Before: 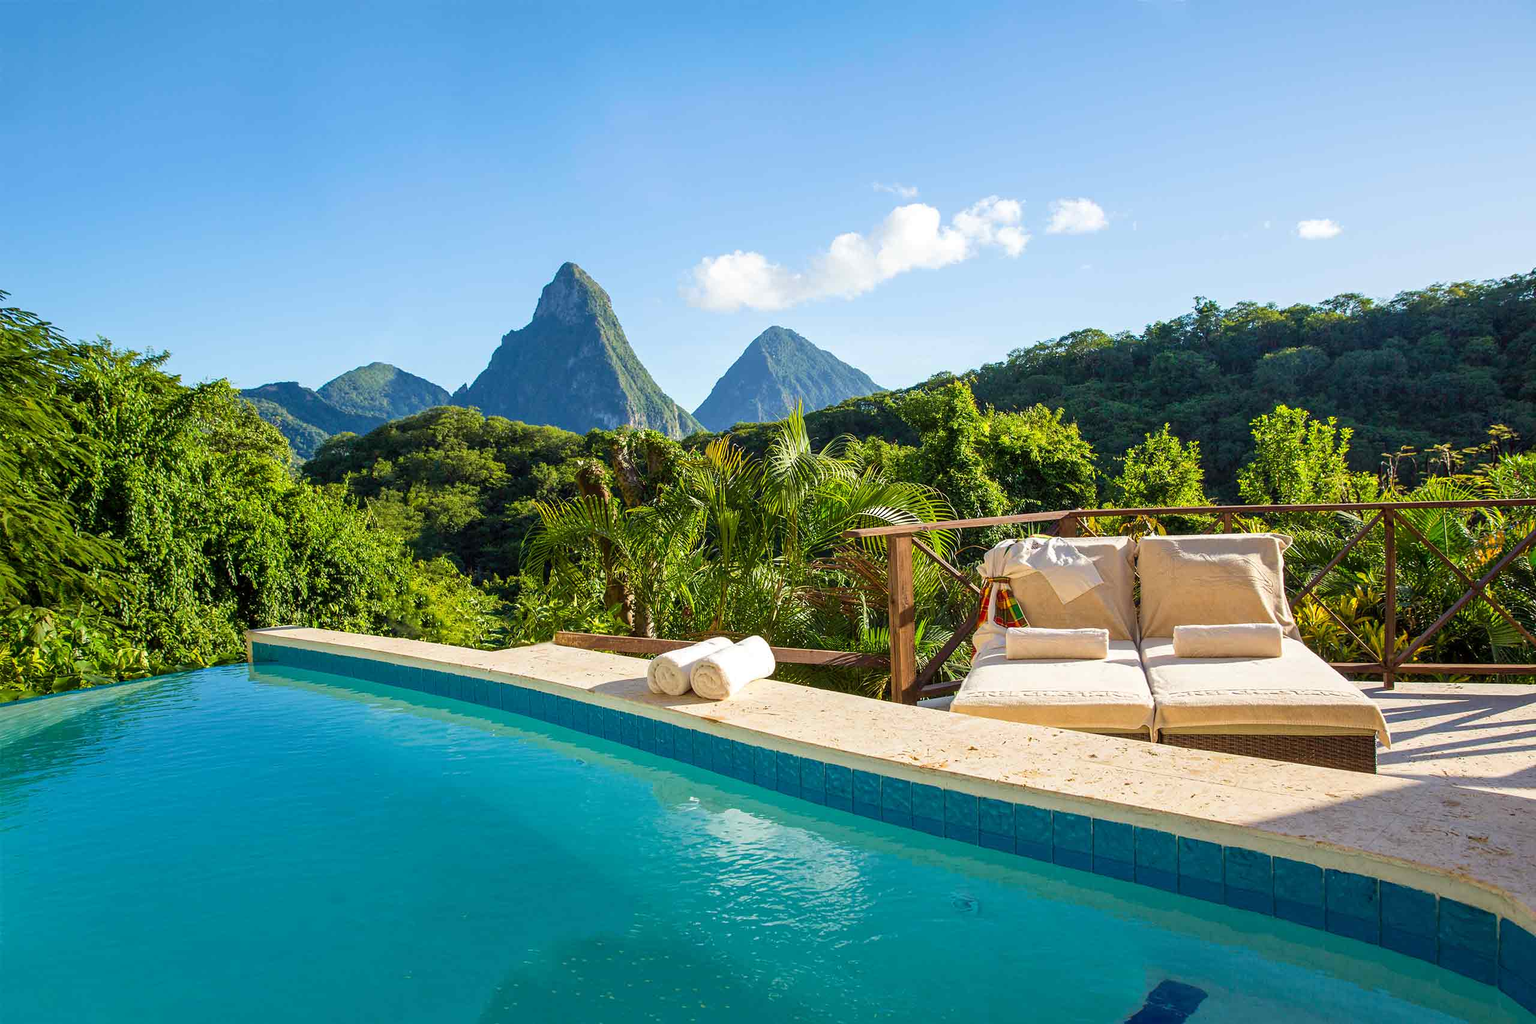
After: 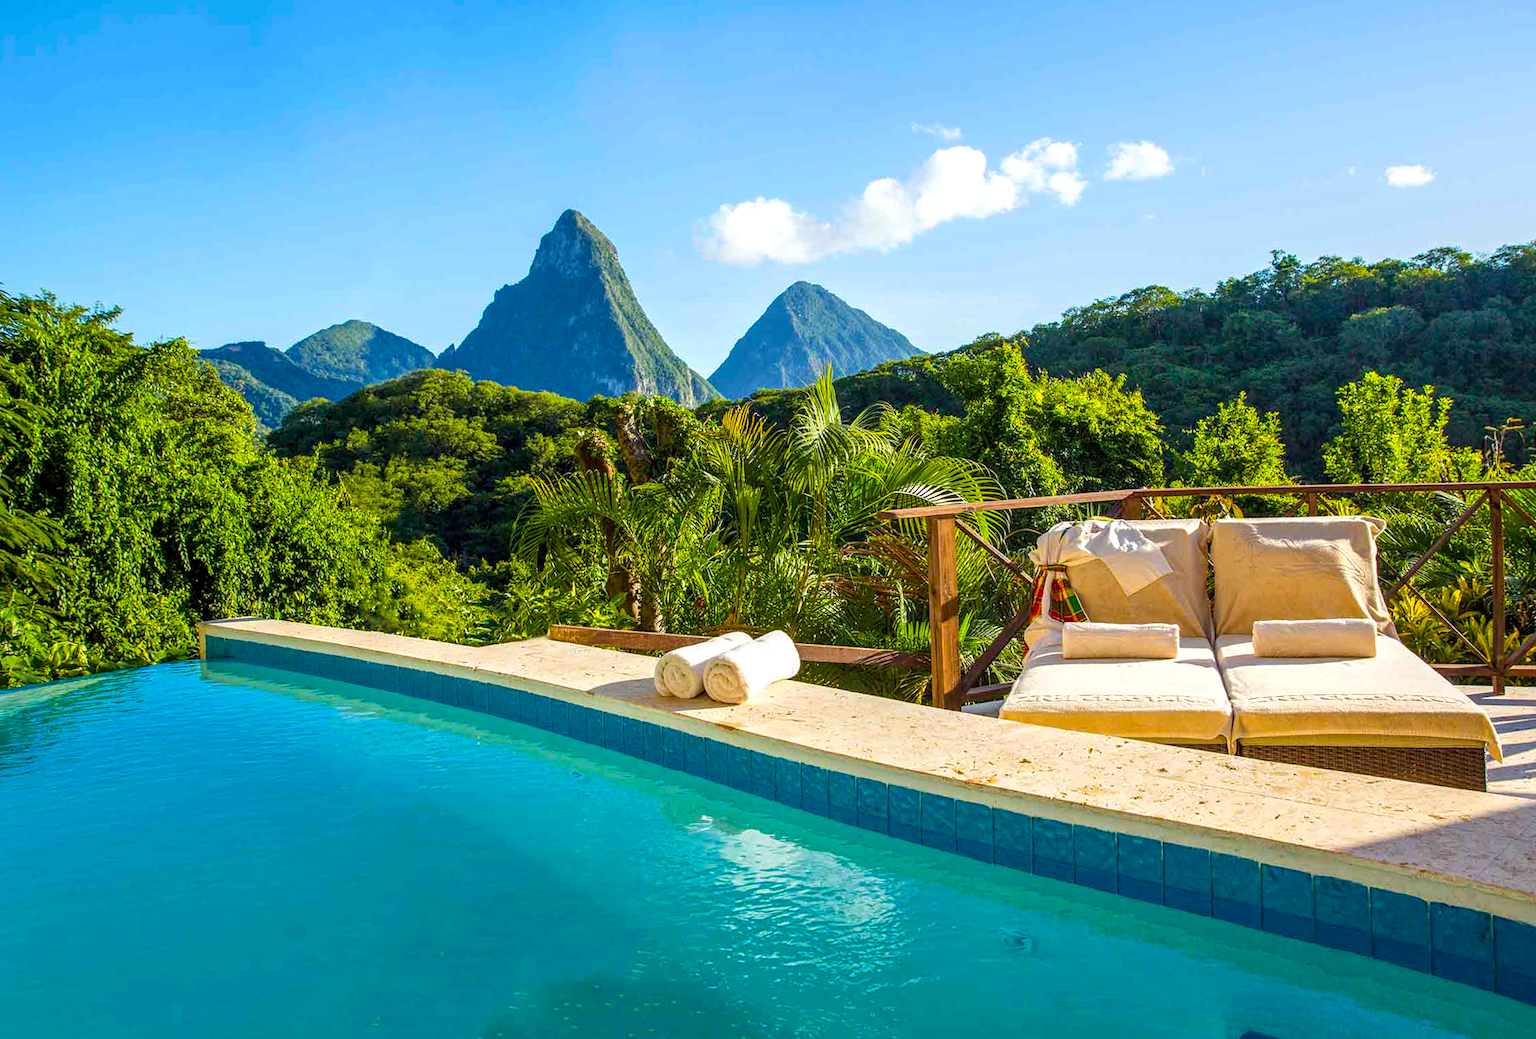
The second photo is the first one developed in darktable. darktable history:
local contrast: on, module defaults
crop: left 3.305%, top 6.436%, right 6.389%, bottom 3.258%
rotate and perspective: rotation 0.226°, lens shift (vertical) -0.042, crop left 0.023, crop right 0.982, crop top 0.006, crop bottom 0.994
exposure: exposure 0.078 EV, compensate highlight preservation false
color balance rgb: perceptual saturation grading › global saturation 25%, global vibrance 20%
